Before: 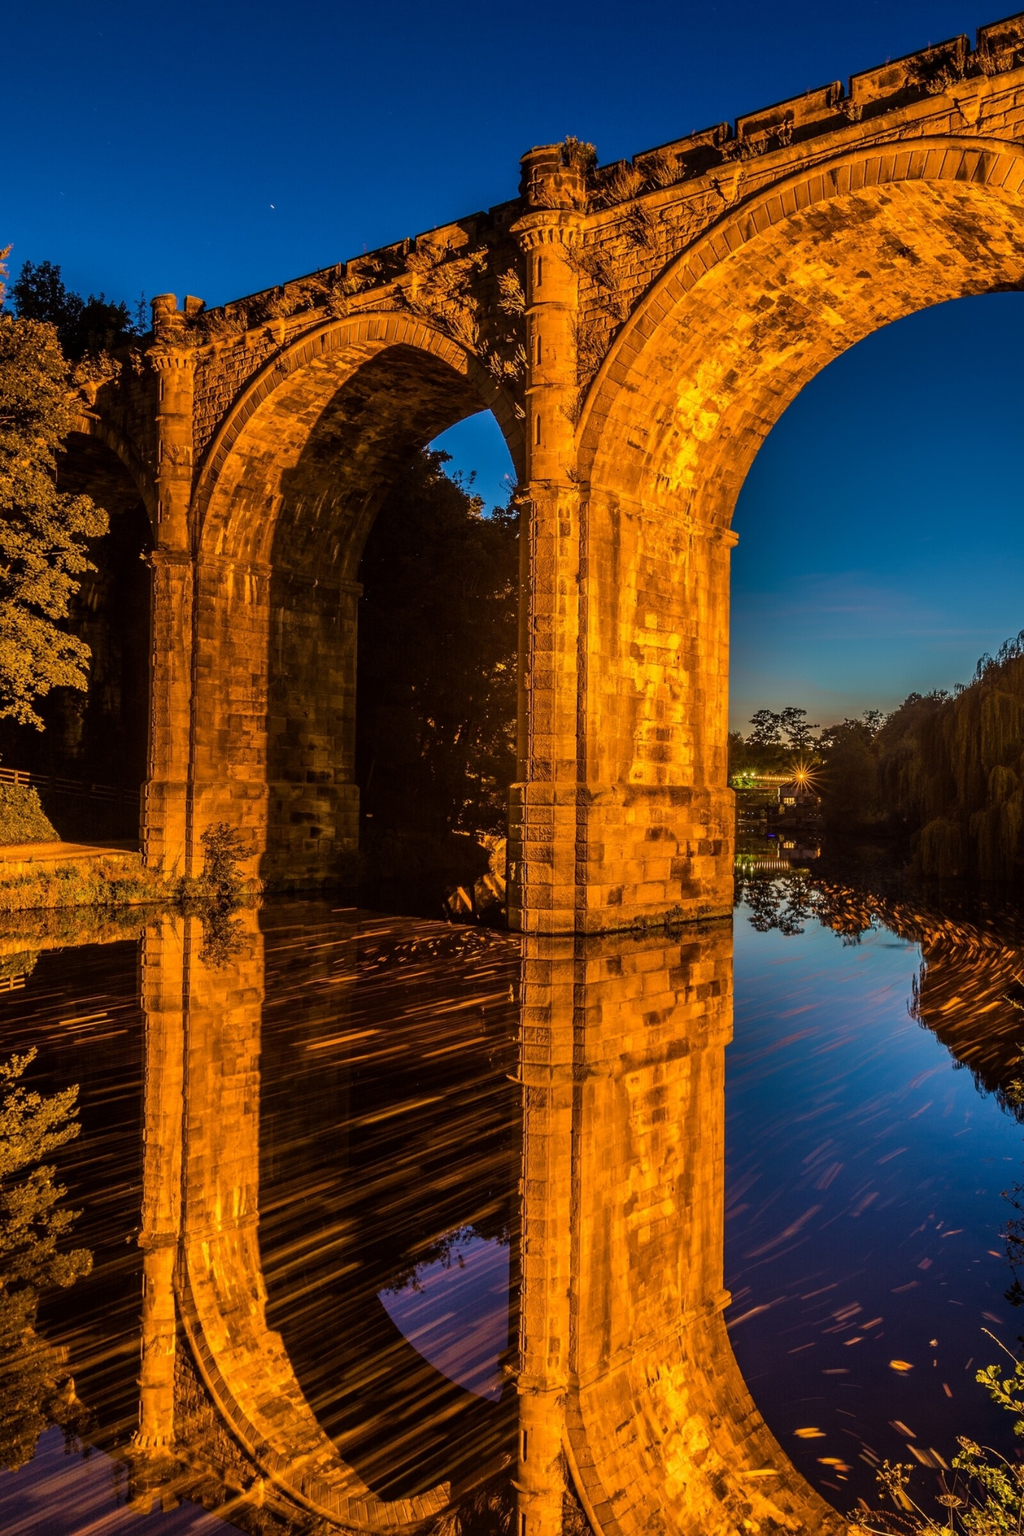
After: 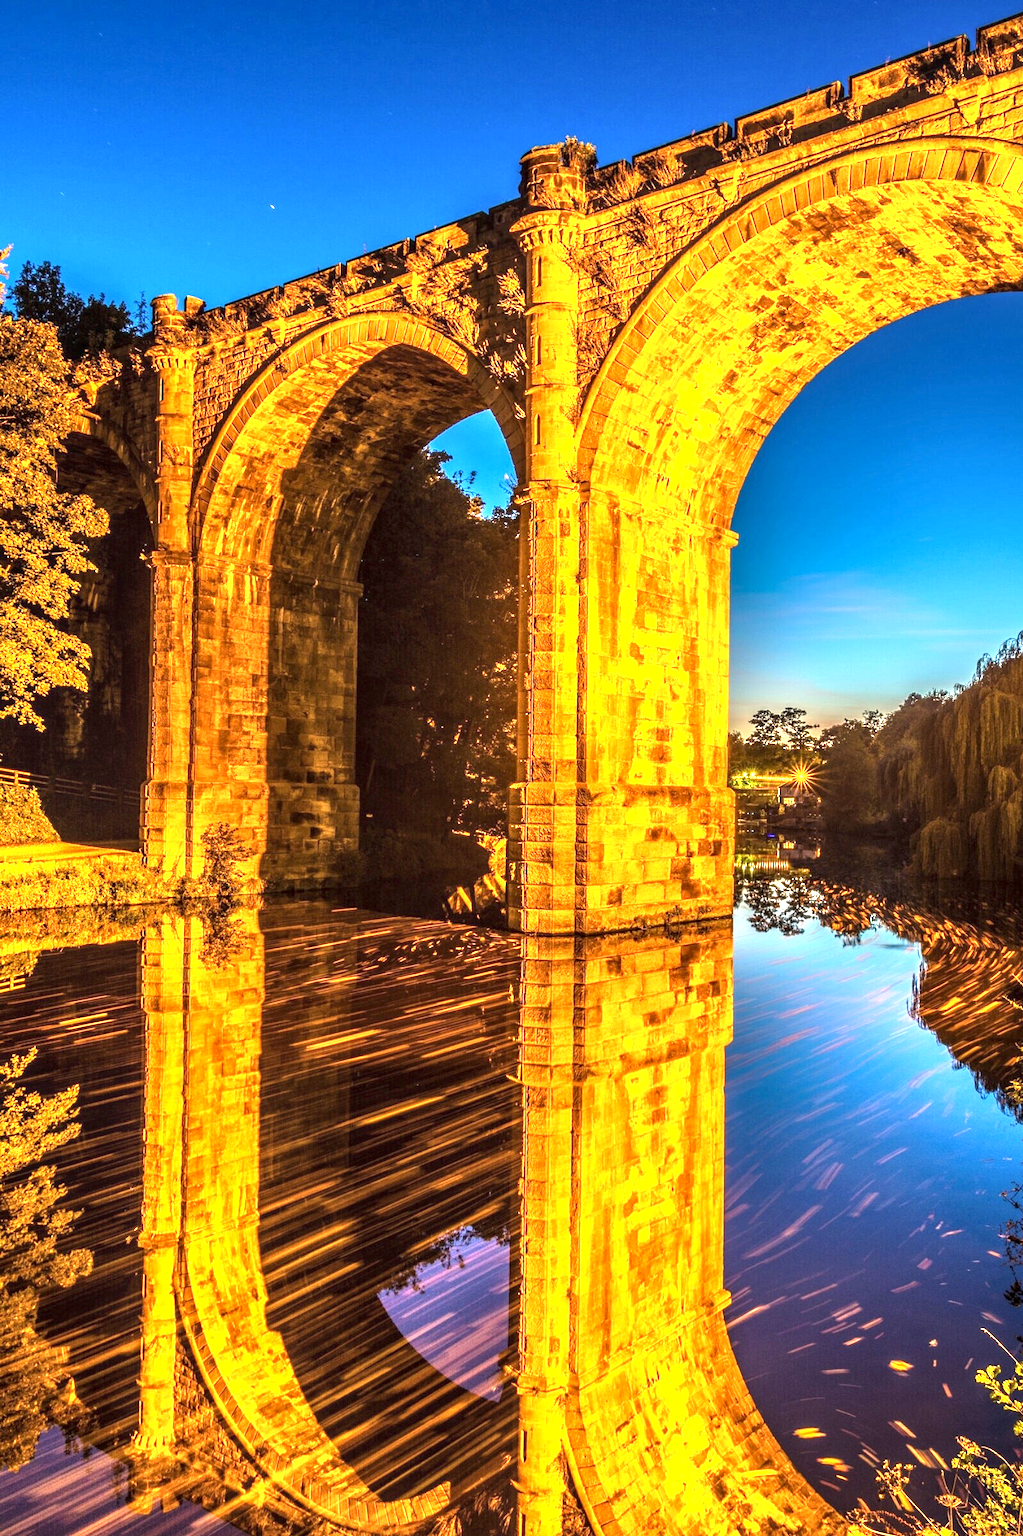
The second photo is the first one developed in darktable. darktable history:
local contrast: detail 130%
exposure: black level correction 0, exposure 1.982 EV, compensate highlight preservation false
